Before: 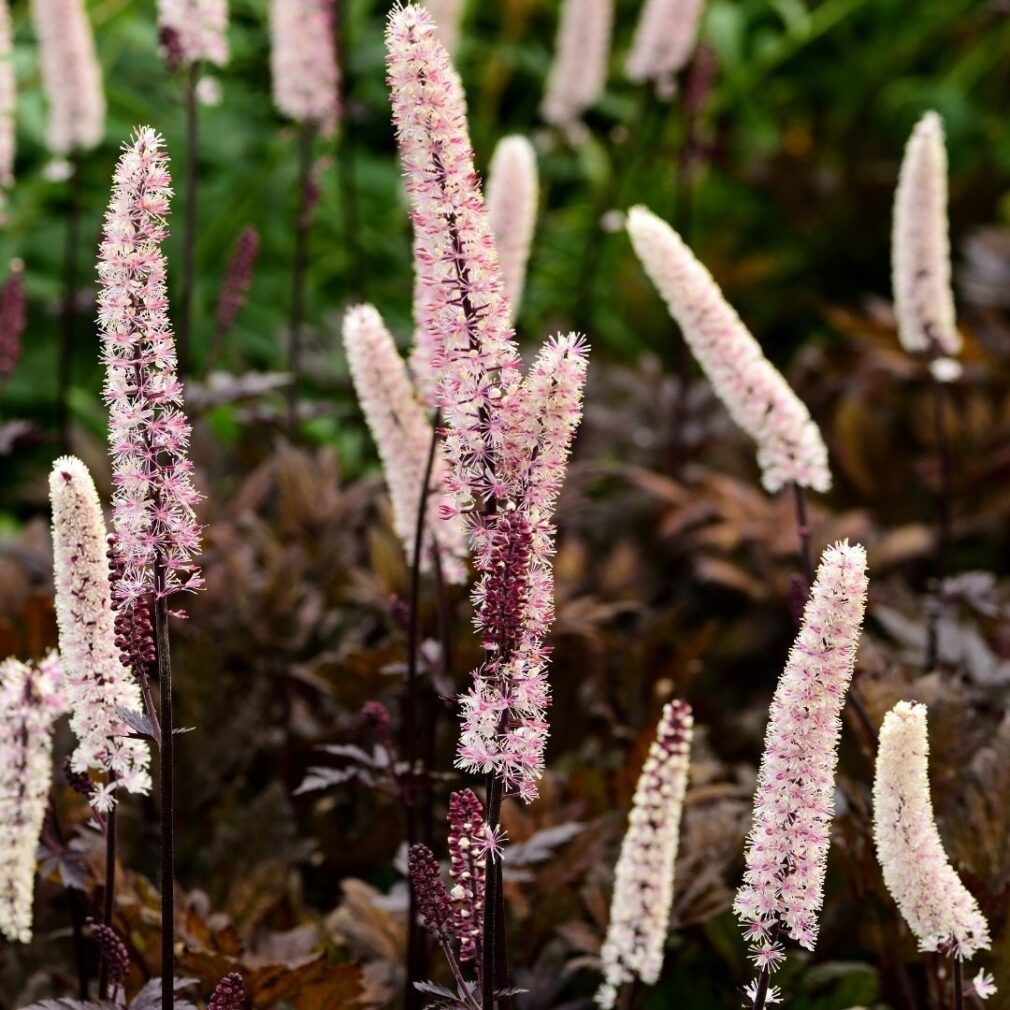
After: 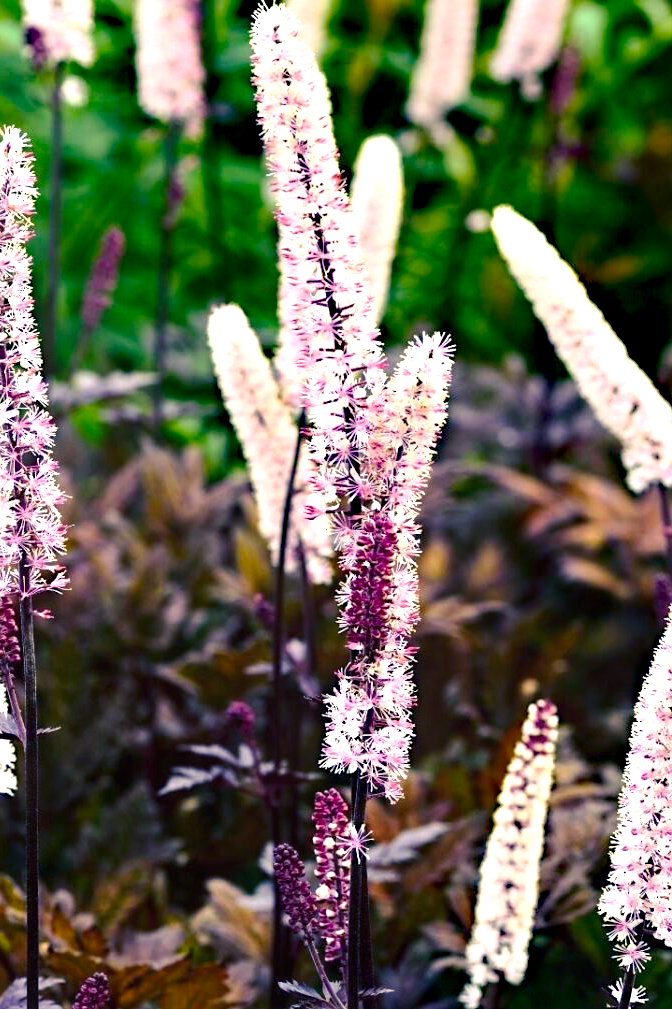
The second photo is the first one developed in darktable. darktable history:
color balance rgb: shadows lift › luminance -41.032%, shadows lift › chroma 14.357%, shadows lift › hue 261.45°, linear chroma grading › global chroma 6.463%, perceptual saturation grading › global saturation 20.384%, perceptual saturation grading › highlights -19.695%, perceptual saturation grading › shadows 29.962%
base curve: curves: ch0 [(0, 0) (0.235, 0.266) (0.503, 0.496) (0.786, 0.72) (1, 1)], fusion 1, preserve colors none
exposure: exposure 0.404 EV, compensate highlight preservation false
crop and rotate: left 13.372%, right 20.04%
